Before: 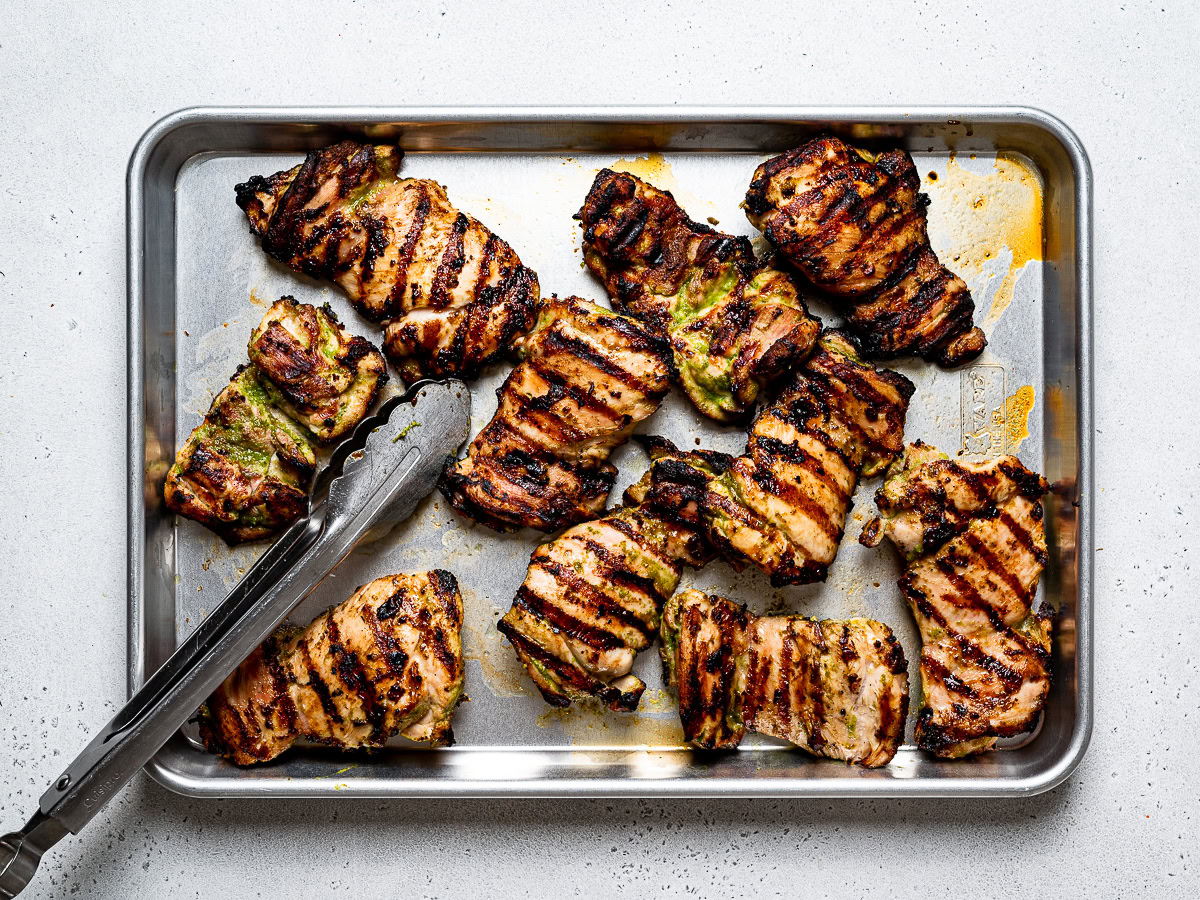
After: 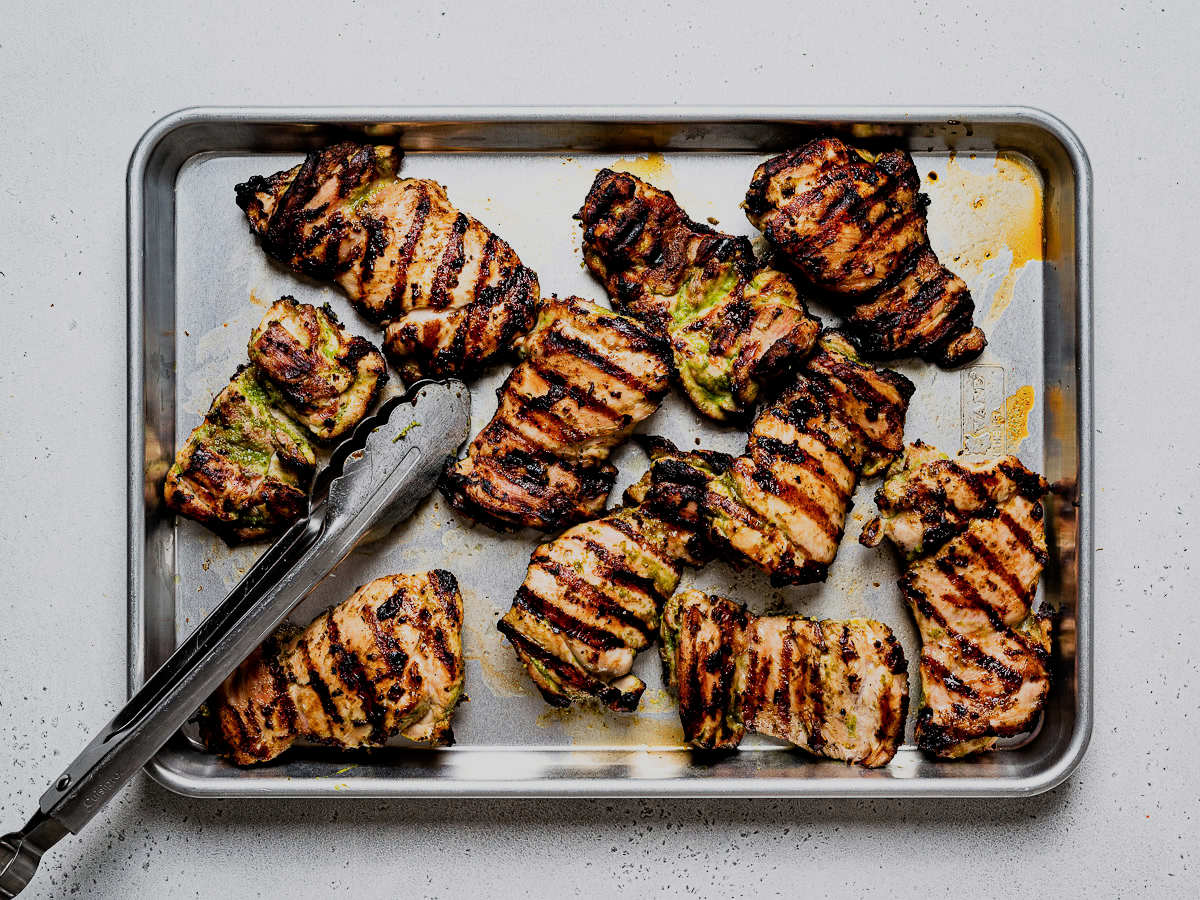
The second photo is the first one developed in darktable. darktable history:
filmic rgb: black relative exposure -7.65 EV, white relative exposure 4.56 EV, hardness 3.61, contrast 1.053
